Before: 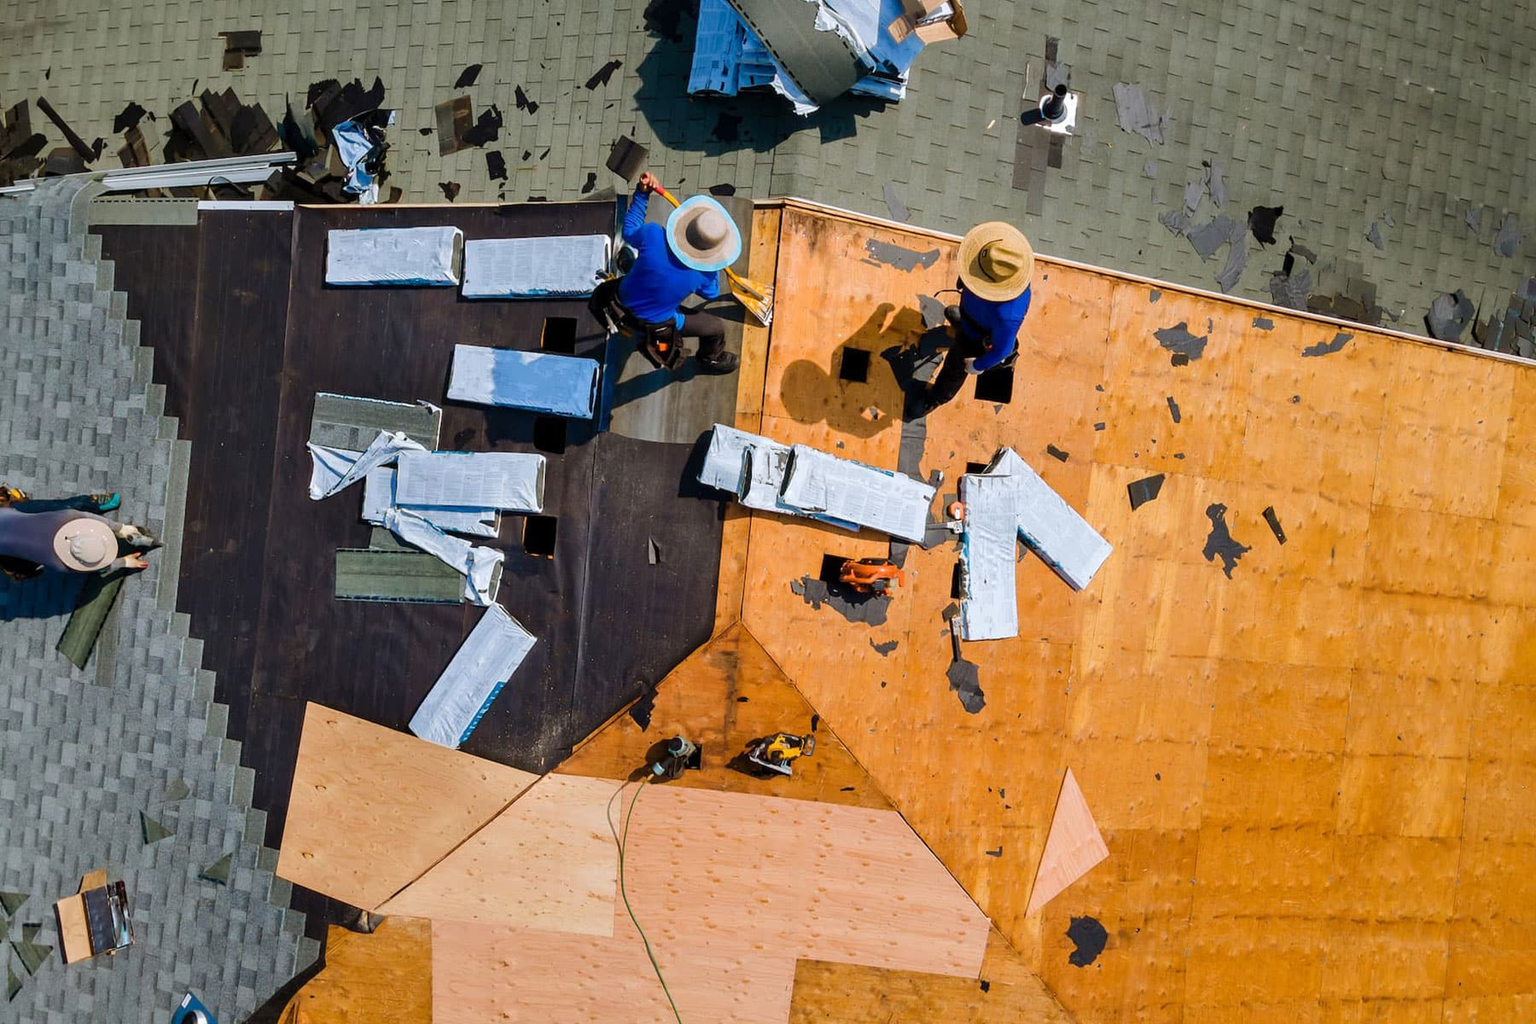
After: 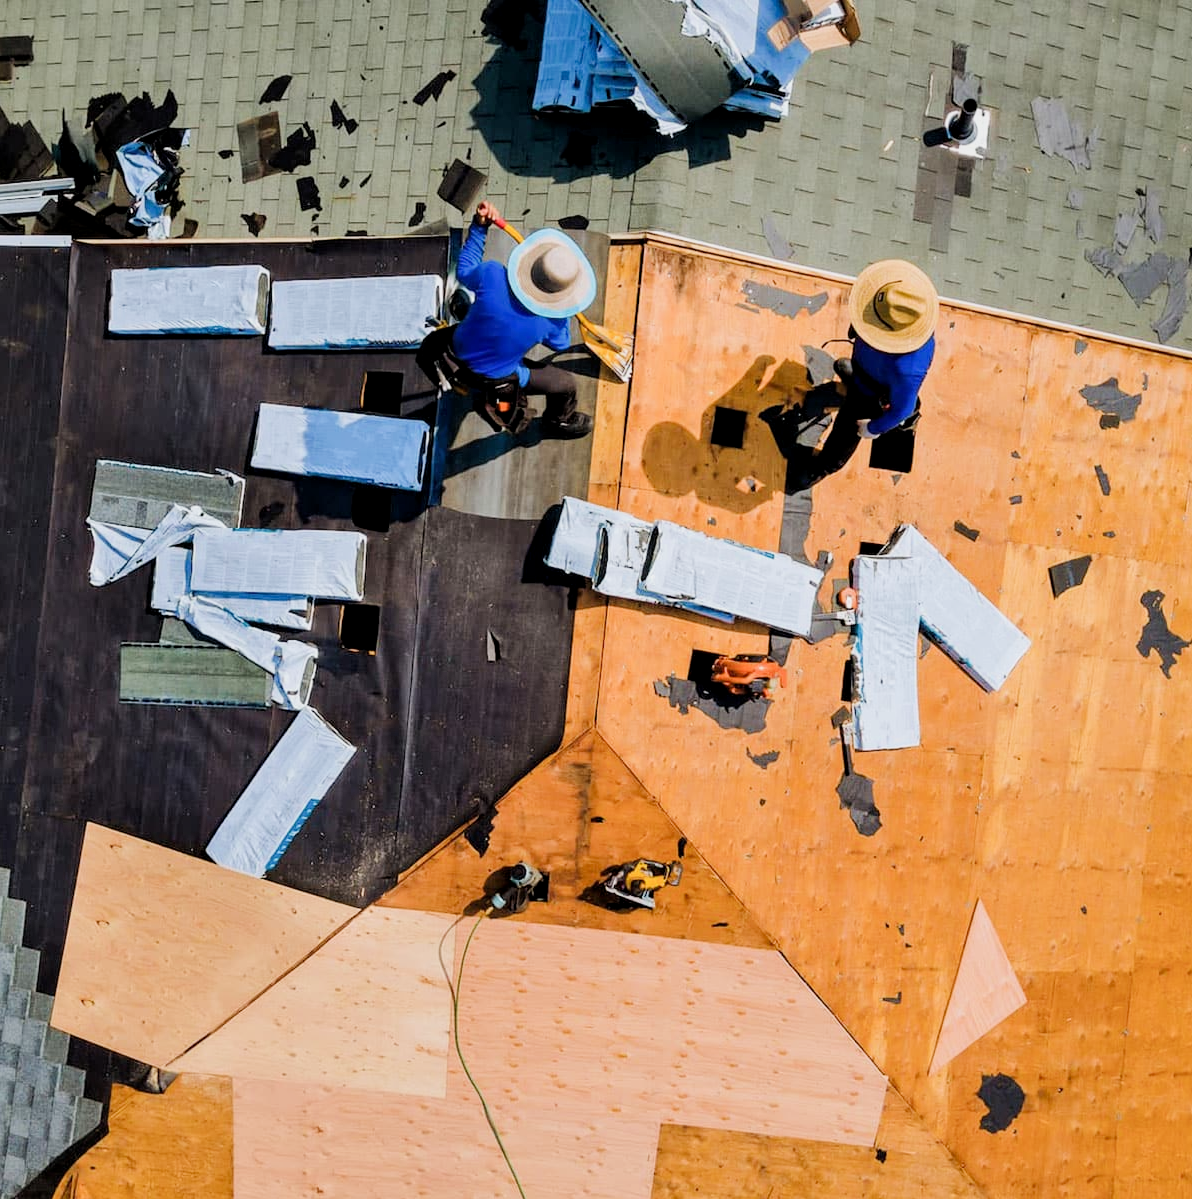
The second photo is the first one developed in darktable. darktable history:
exposure: exposure 0.586 EV, compensate exposure bias true, compensate highlight preservation false
crop and rotate: left 15.196%, right 18.549%
local contrast: highlights 104%, shadows 99%, detail 119%, midtone range 0.2
filmic rgb: black relative exposure -7.65 EV, white relative exposure 4.56 EV, hardness 3.61, contrast 1.06
tone equalizer: edges refinement/feathering 500, mask exposure compensation -1.57 EV, preserve details no
